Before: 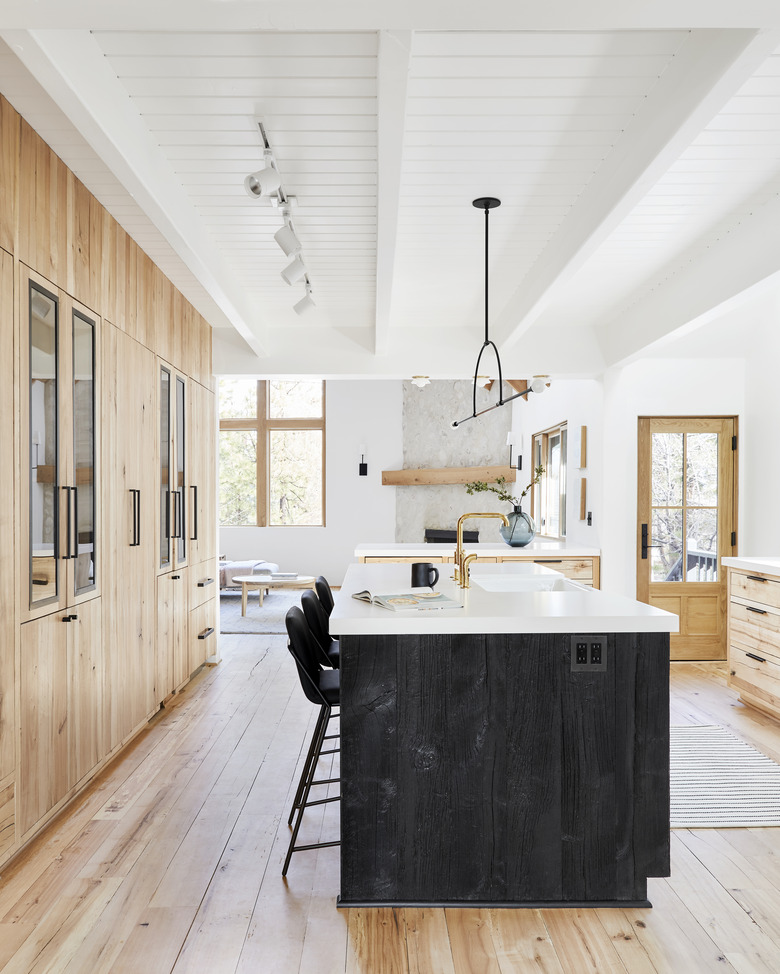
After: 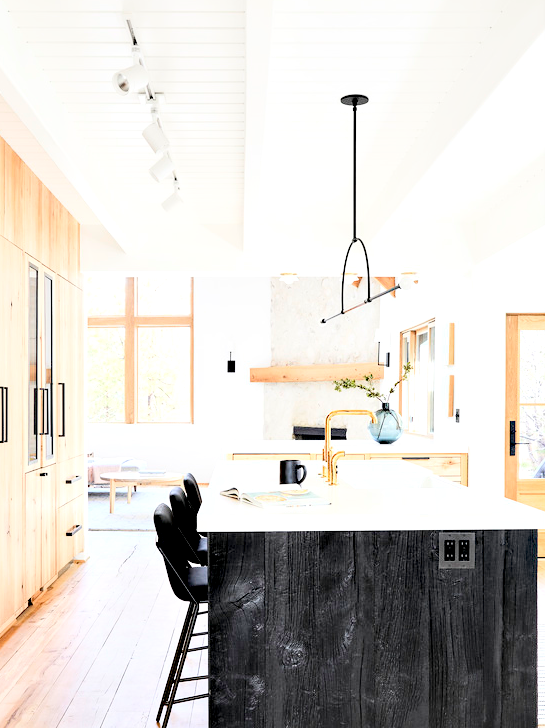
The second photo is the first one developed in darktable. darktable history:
crop and rotate: left 17.038%, top 10.65%, right 13.021%, bottom 14.601%
local contrast: highlights 102%, shadows 99%, detail 119%, midtone range 0.2
base curve: curves: ch0 [(0, 0) (0.028, 0.03) (0.121, 0.232) (0.46, 0.748) (0.859, 0.968) (1, 1)], fusion 1
